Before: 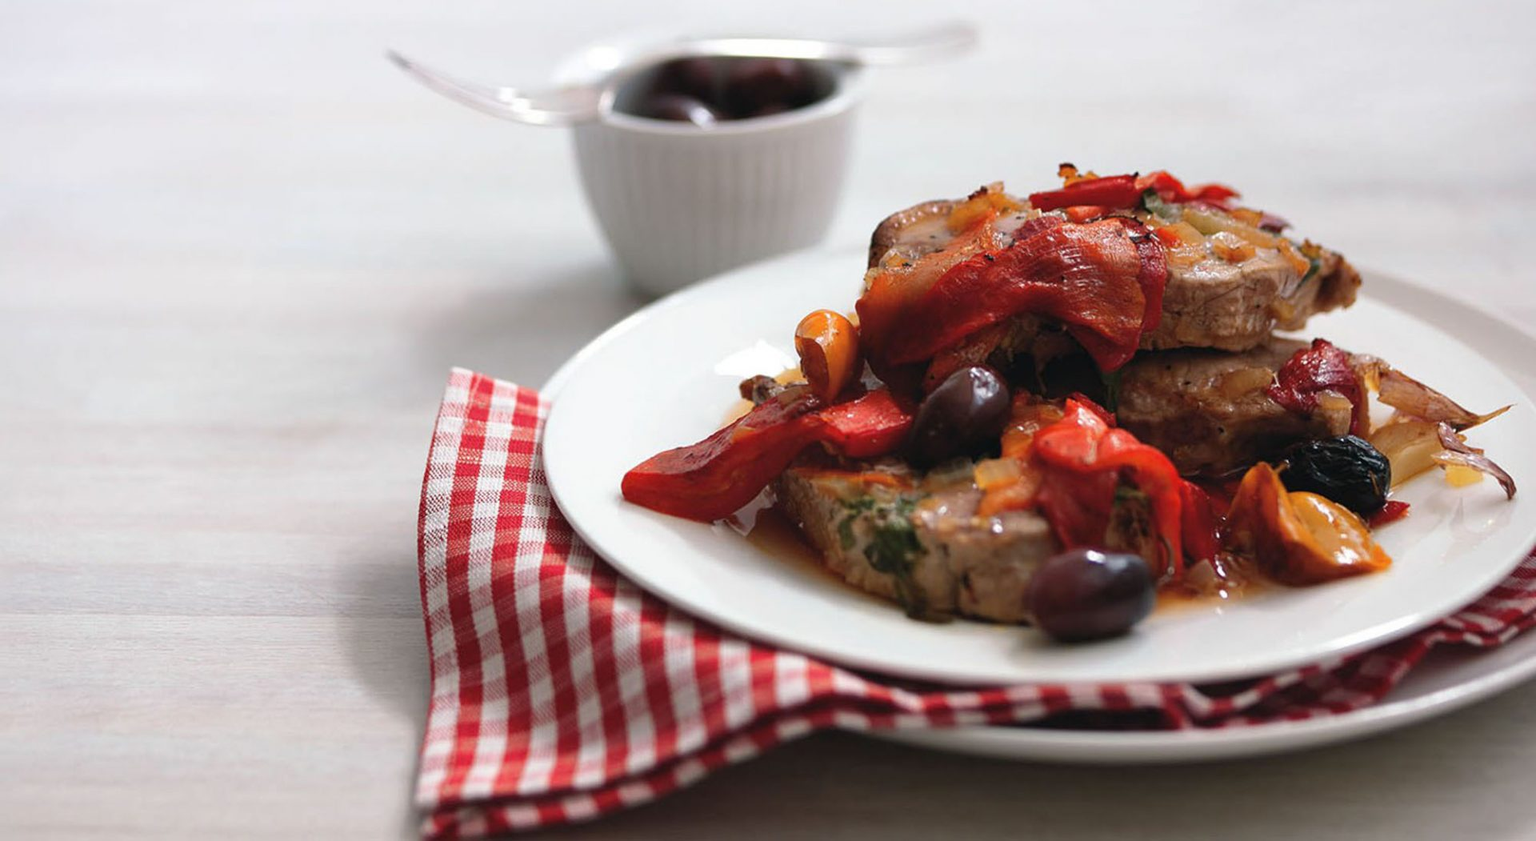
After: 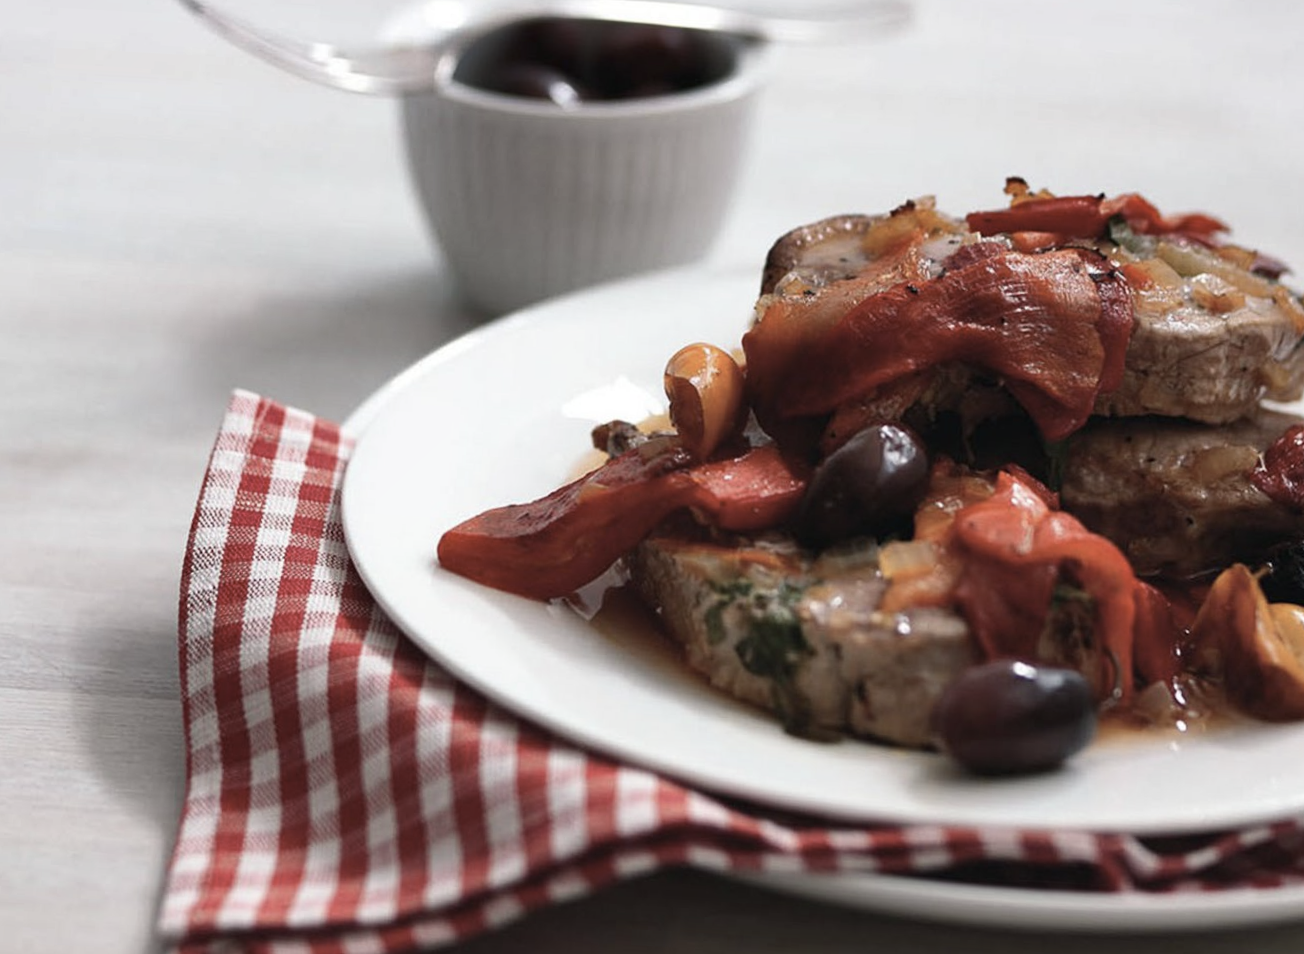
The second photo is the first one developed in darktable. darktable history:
crop and rotate: angle -3.19°, left 14.207%, top 0.038%, right 11.028%, bottom 0.059%
contrast brightness saturation: contrast 0.101, saturation -0.379
shadows and highlights: radius 336.15, shadows 28.93, soften with gaussian
